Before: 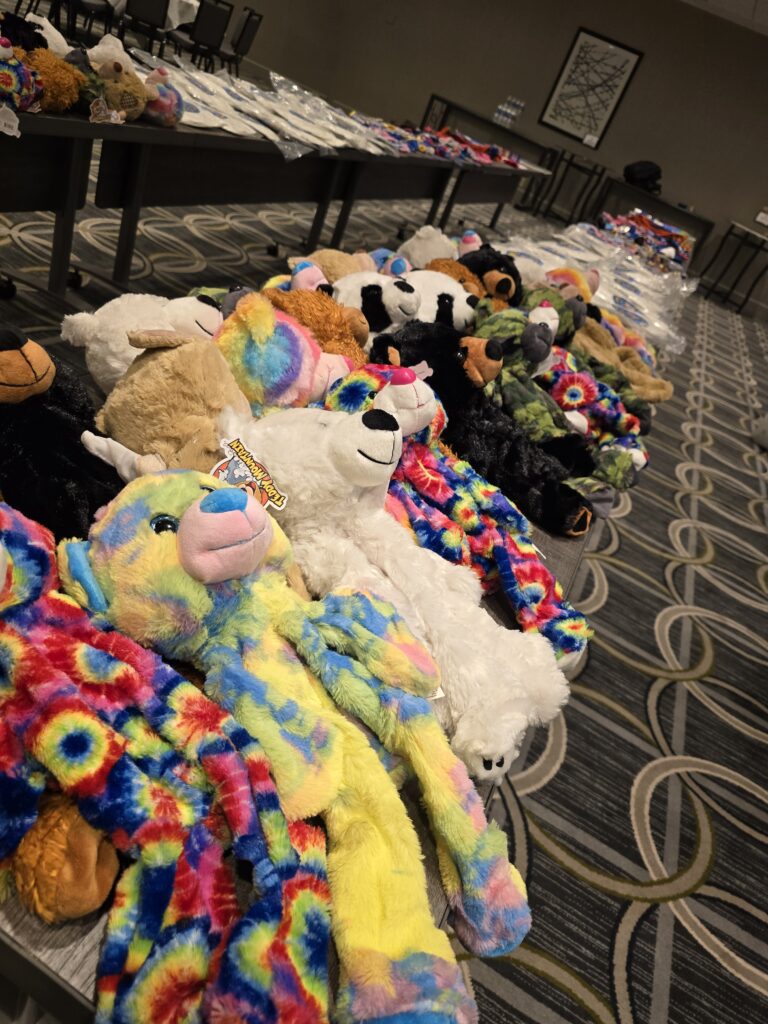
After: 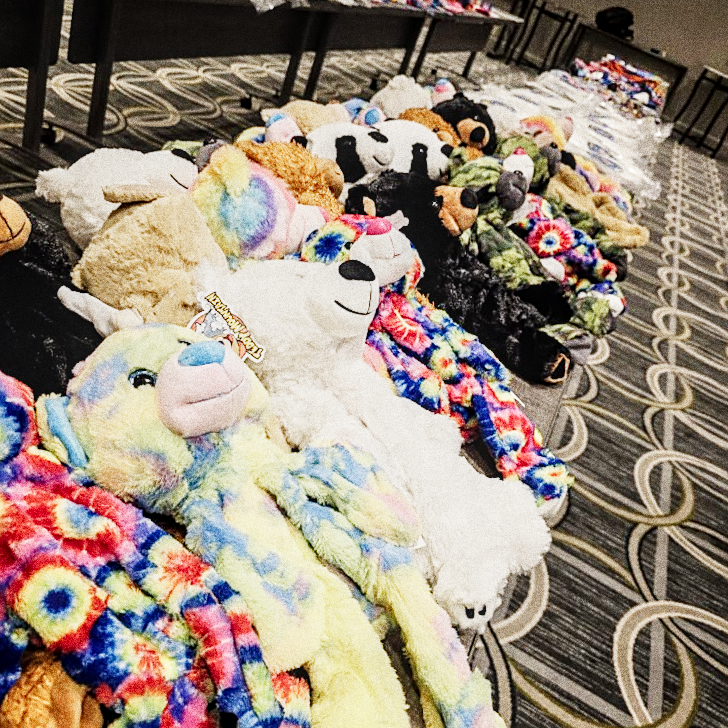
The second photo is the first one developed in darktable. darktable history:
exposure: black level correction 0, exposure 1.45 EV, compensate exposure bias true, compensate highlight preservation false
sharpen: on, module defaults
local contrast: detail 130%
rotate and perspective: rotation -1°, crop left 0.011, crop right 0.989, crop top 0.025, crop bottom 0.975
crop and rotate: left 2.991%, top 13.302%, right 1.981%, bottom 12.636%
sigmoid: skew -0.2, preserve hue 0%, red attenuation 0.1, red rotation 0.035, green attenuation 0.1, green rotation -0.017, blue attenuation 0.15, blue rotation -0.052, base primaries Rec2020
grain: coarseness 10.62 ISO, strength 55.56%
